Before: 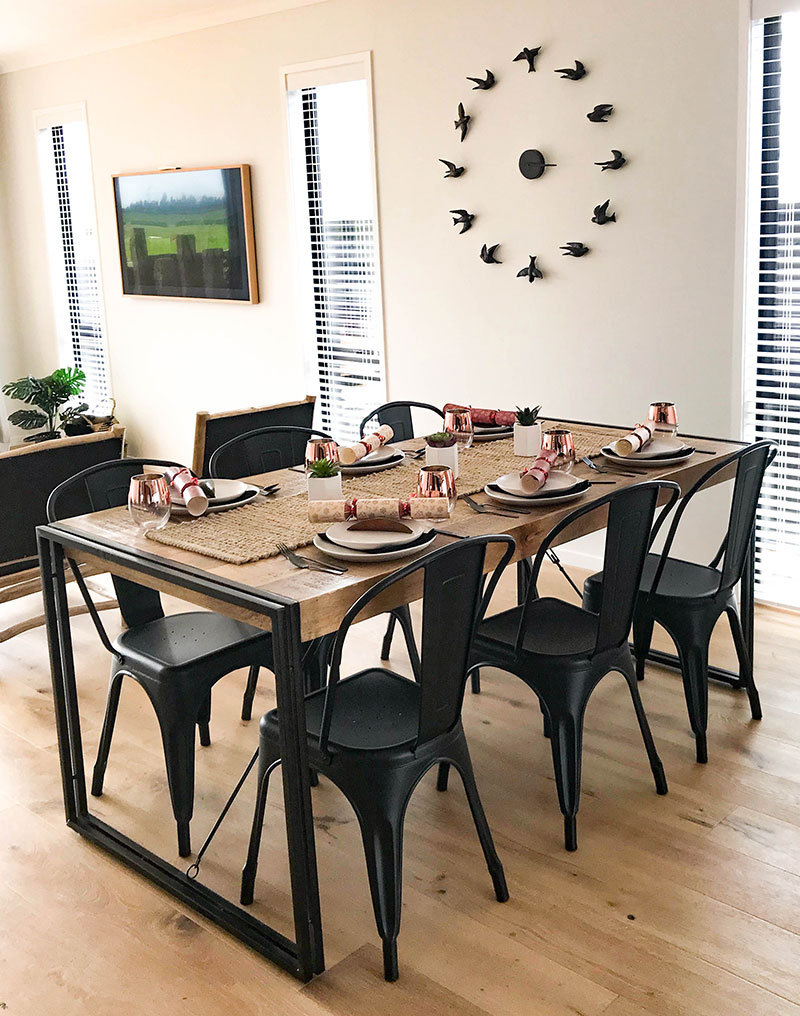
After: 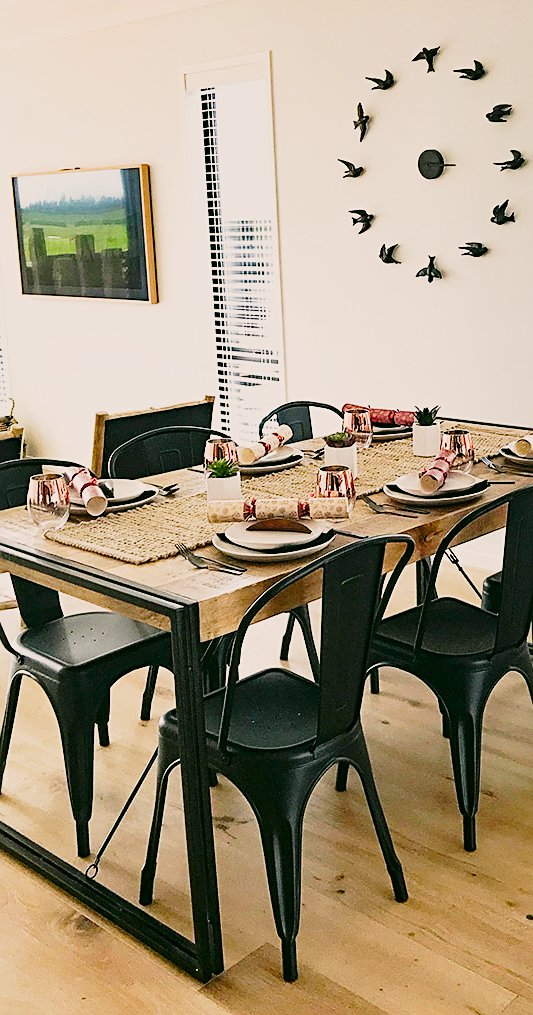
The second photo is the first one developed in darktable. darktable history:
exposure: compensate highlight preservation false
crop and rotate: left 12.673%, right 20.66%
sharpen: on, module defaults
shadows and highlights: radius 121.13, shadows 21.4, white point adjustment -9.72, highlights -14.39, soften with gaussian
base curve: curves: ch0 [(0, 0) (0.028, 0.03) (0.121, 0.232) (0.46, 0.748) (0.859, 0.968) (1, 1)], preserve colors none
color correction: highlights a* 4.02, highlights b* 4.98, shadows a* -7.55, shadows b* 4.98
